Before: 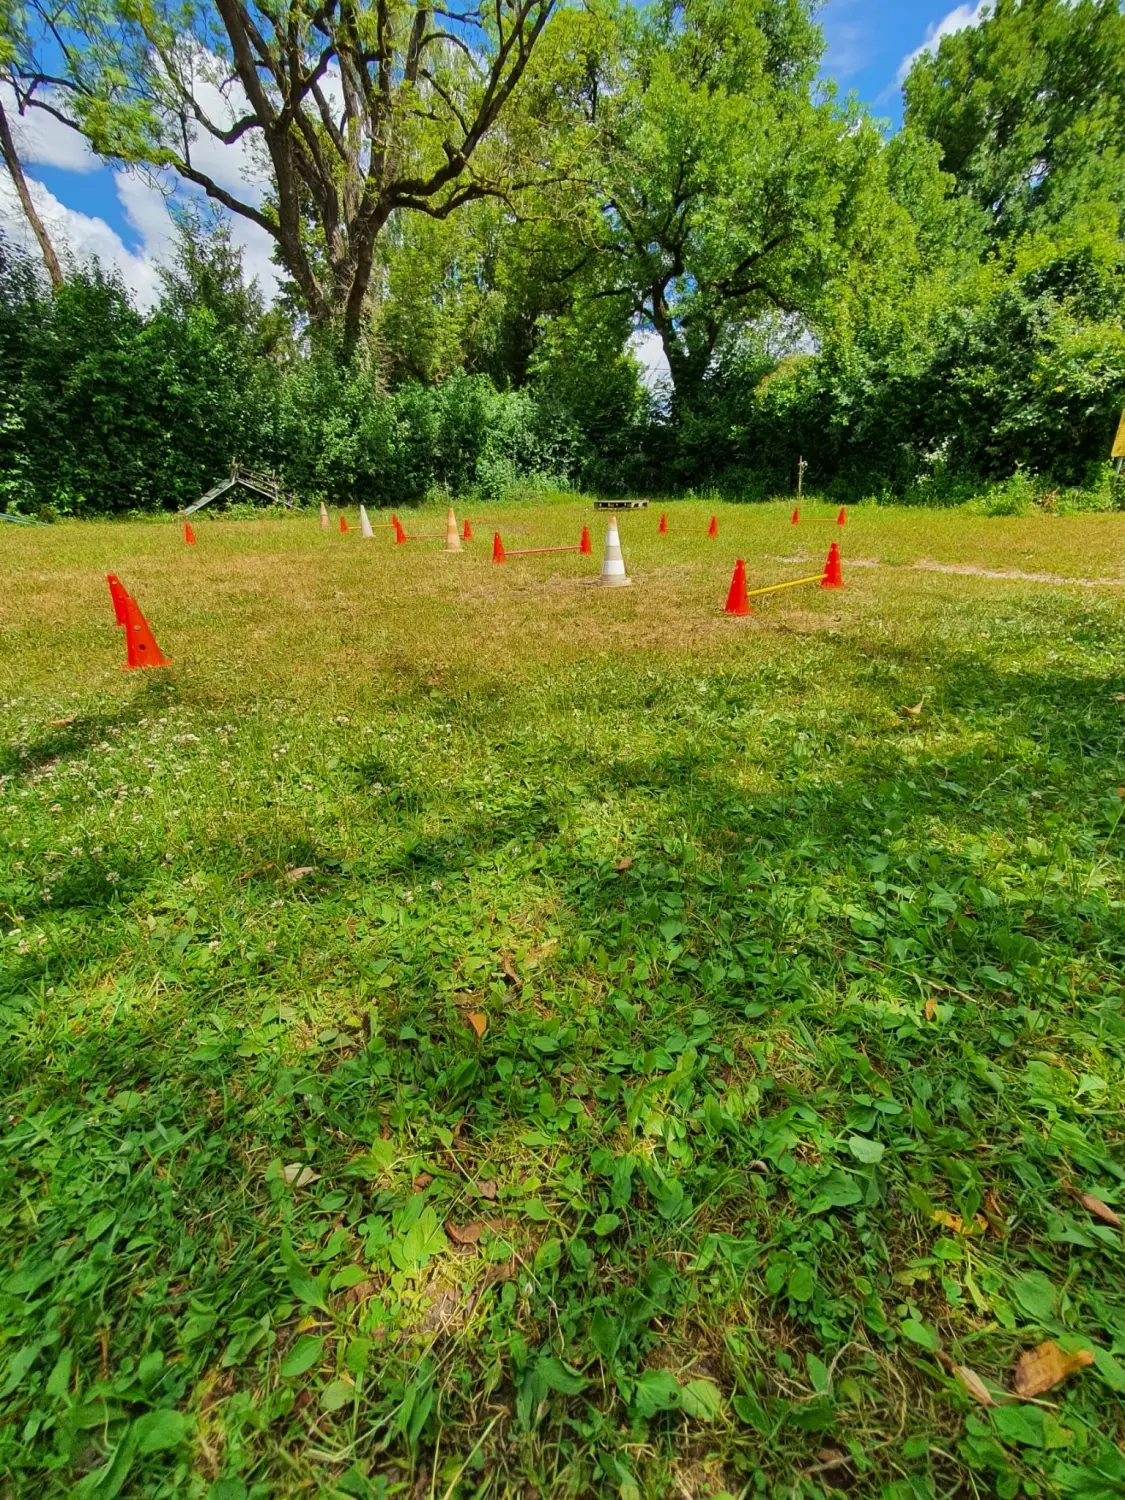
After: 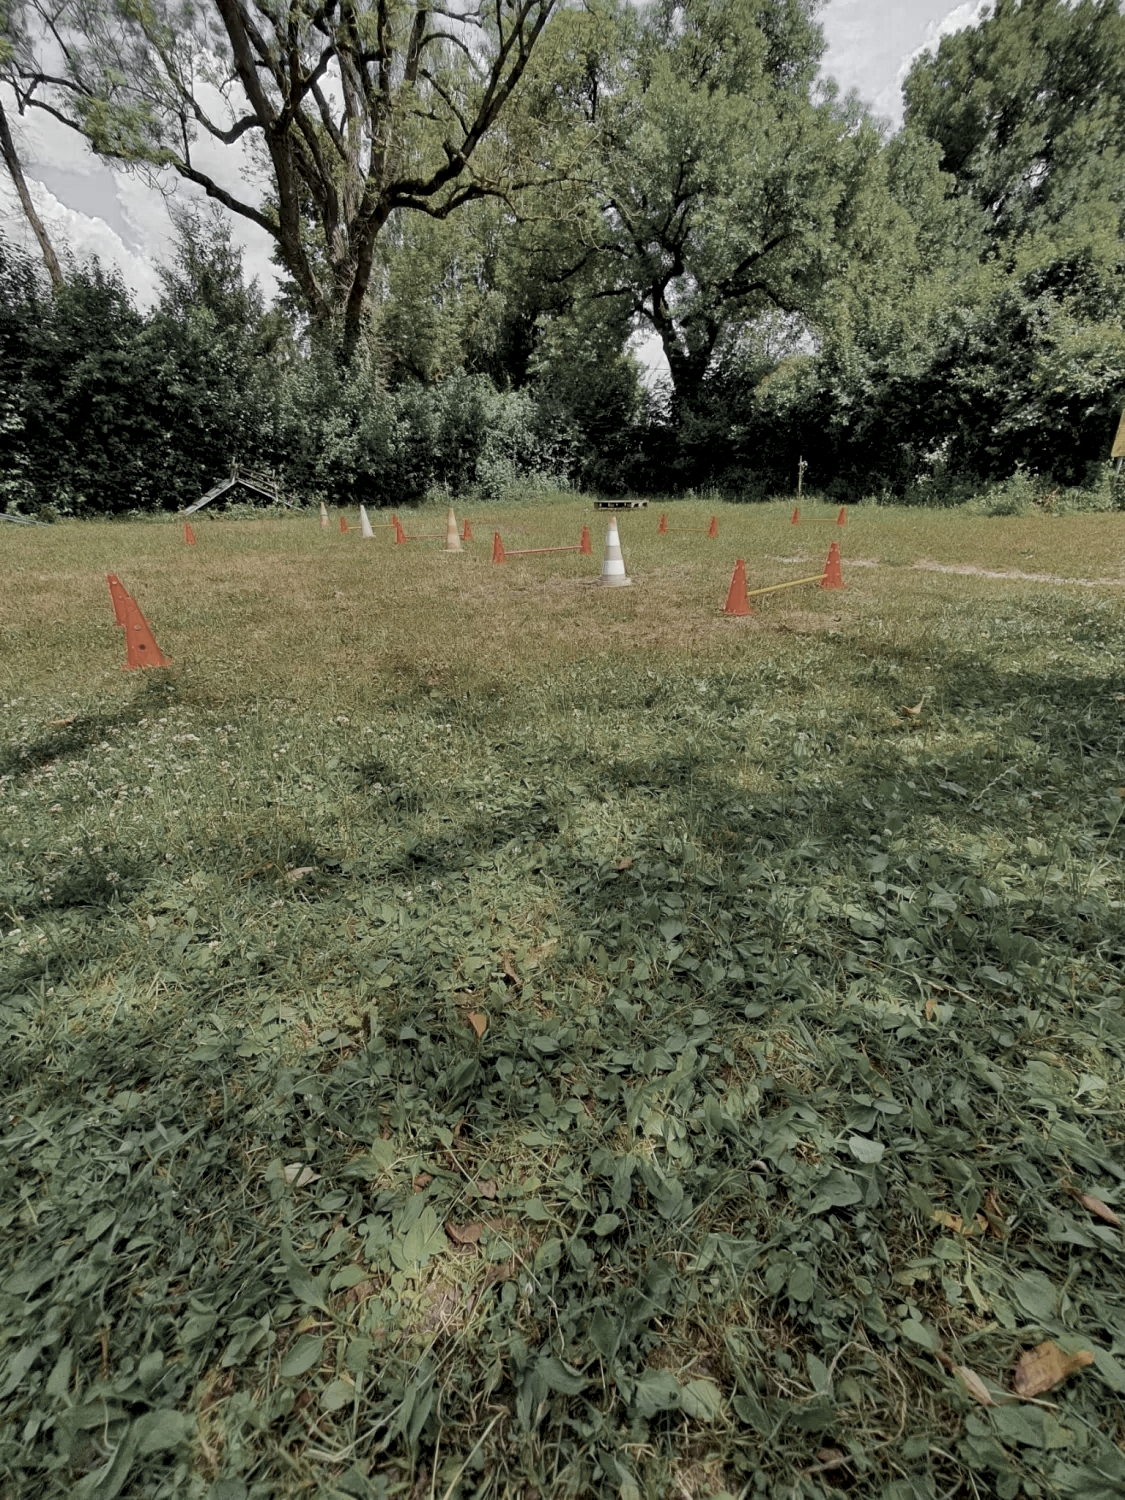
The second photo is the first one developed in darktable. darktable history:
color zones: curves: ch0 [(0, 0.613) (0.01, 0.613) (0.245, 0.448) (0.498, 0.529) (0.642, 0.665) (0.879, 0.777) (0.99, 0.613)]; ch1 [(0, 0.035) (0.121, 0.189) (0.259, 0.197) (0.415, 0.061) (0.589, 0.022) (0.732, 0.022) (0.857, 0.026) (0.991, 0.053)]
exposure: black level correction 0.009, exposure -0.159 EV, compensate highlight preservation false
